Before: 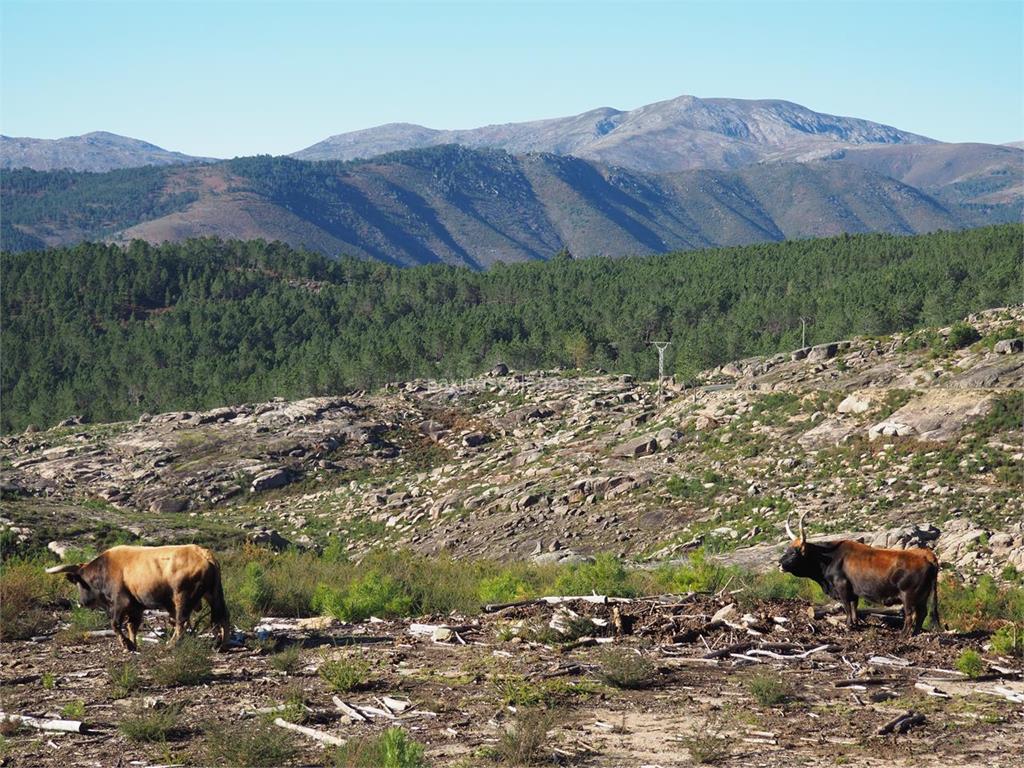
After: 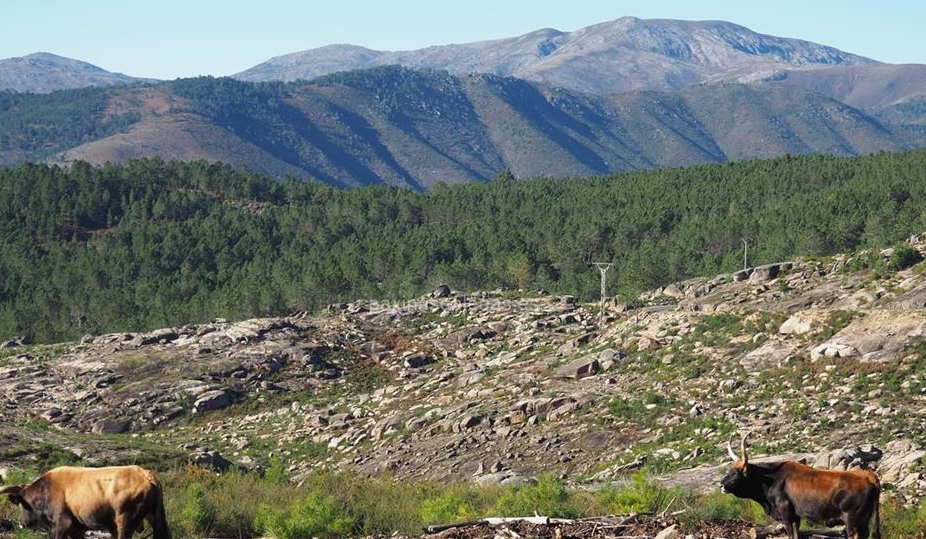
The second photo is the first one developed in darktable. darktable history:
crop: left 5.666%, top 10.385%, right 3.814%, bottom 19.409%
